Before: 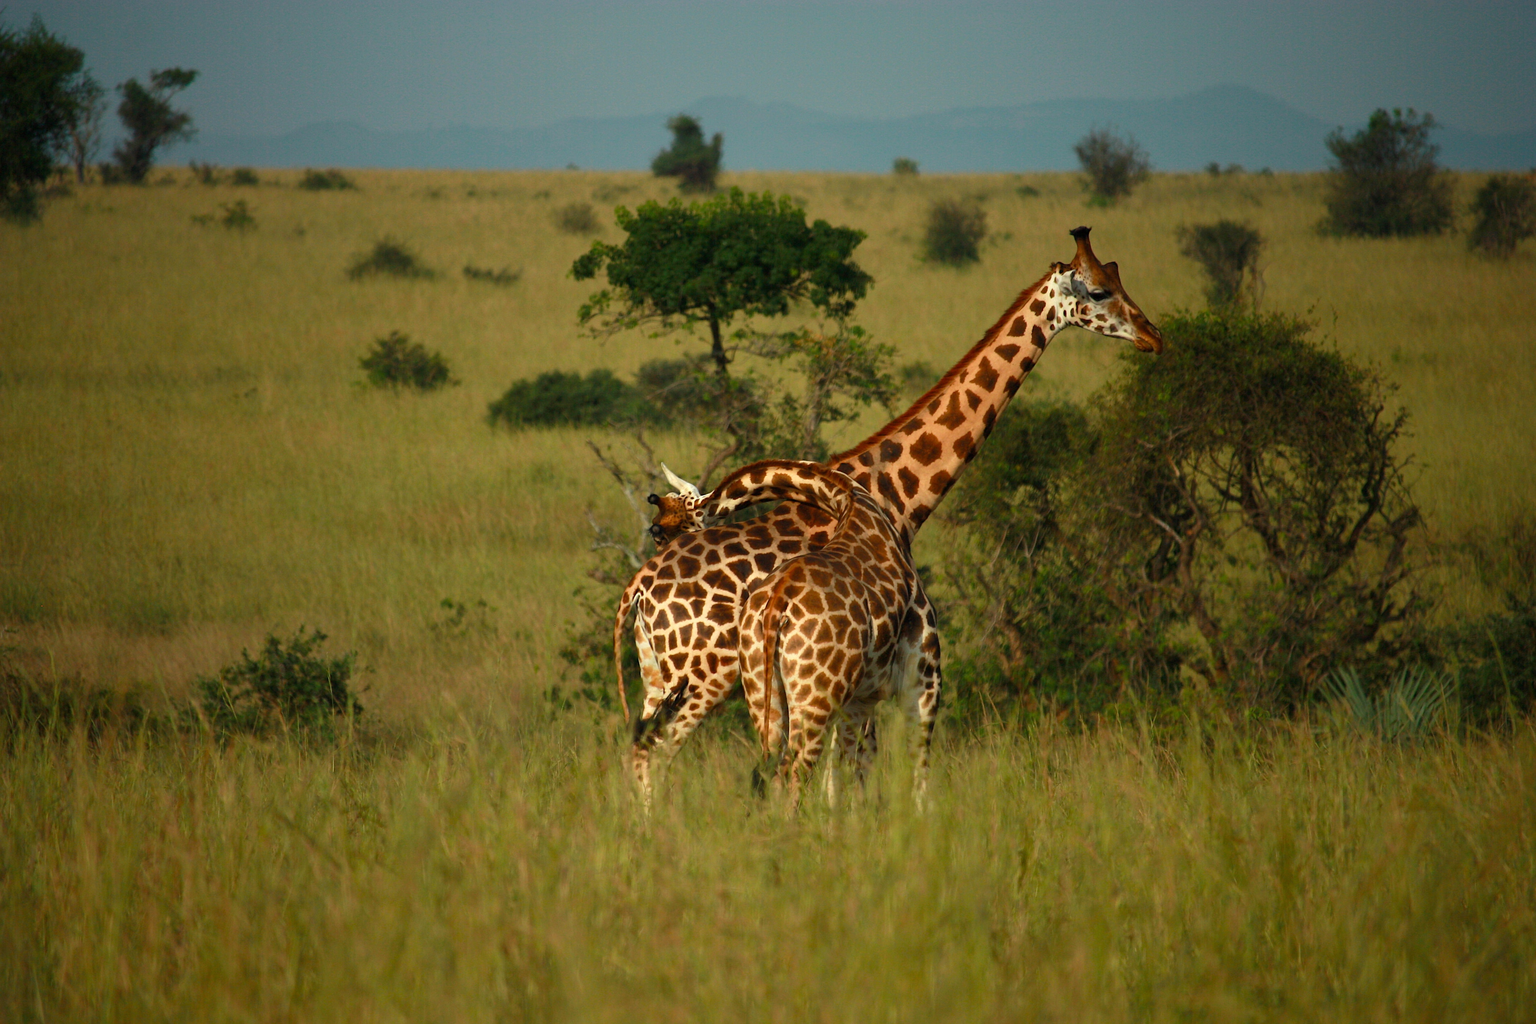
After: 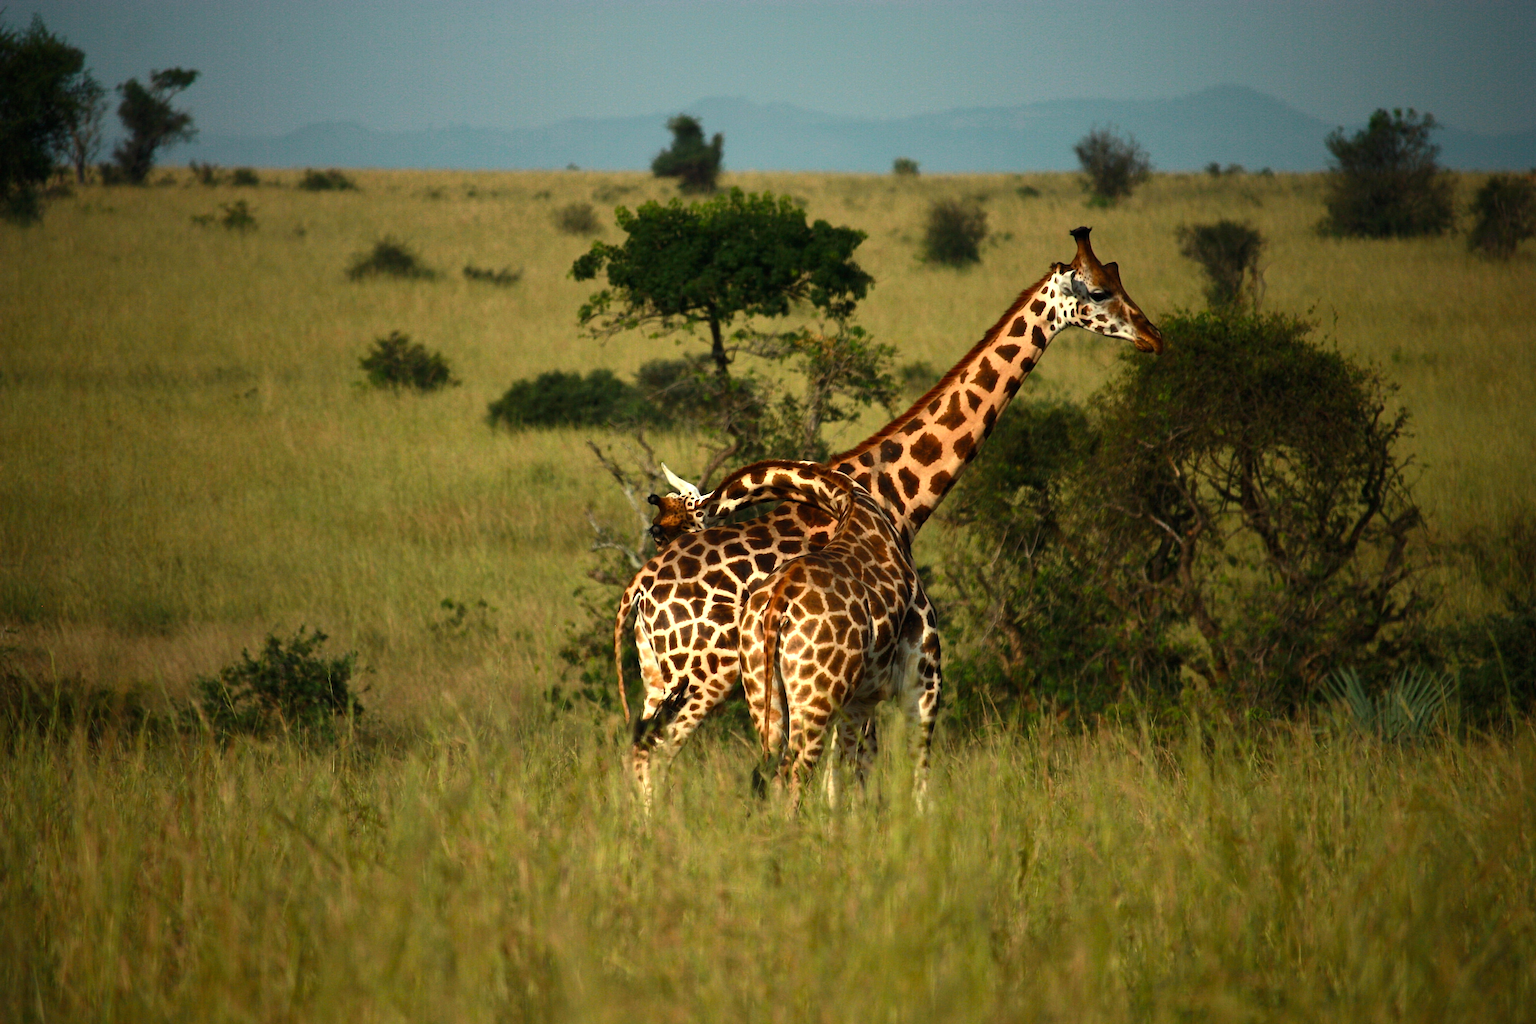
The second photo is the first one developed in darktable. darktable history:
tone equalizer: -8 EV -0.745 EV, -7 EV -0.668 EV, -6 EV -0.61 EV, -5 EV -0.371 EV, -3 EV 0.379 EV, -2 EV 0.6 EV, -1 EV 0.674 EV, +0 EV 0.763 EV, edges refinement/feathering 500, mask exposure compensation -1.57 EV, preserve details no
